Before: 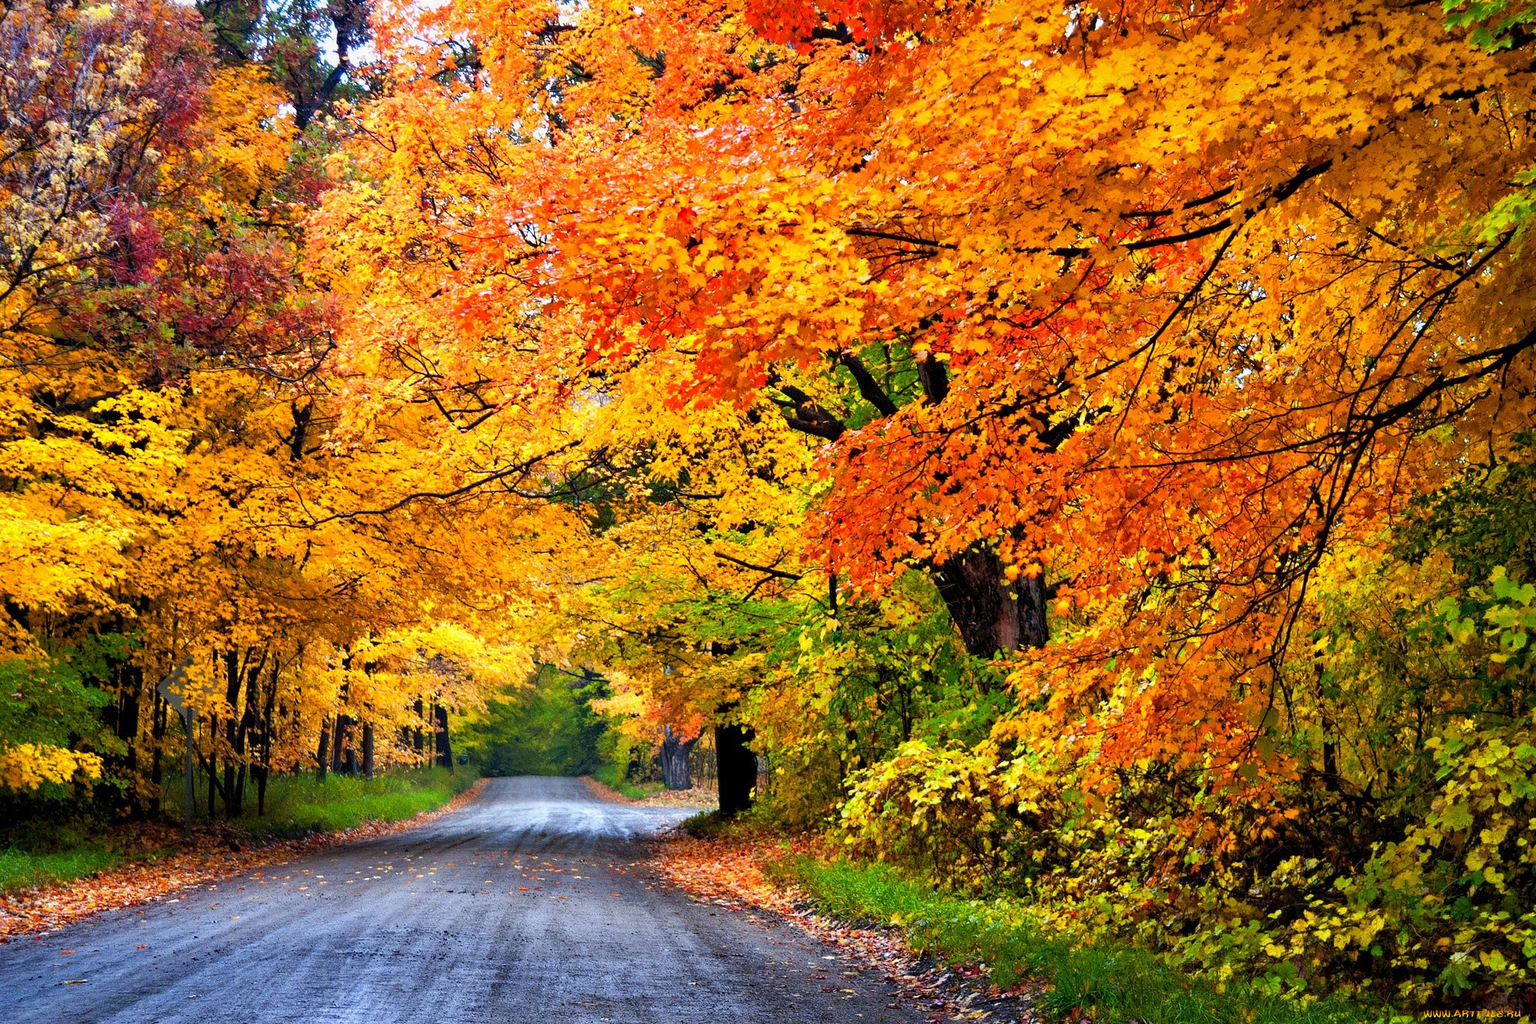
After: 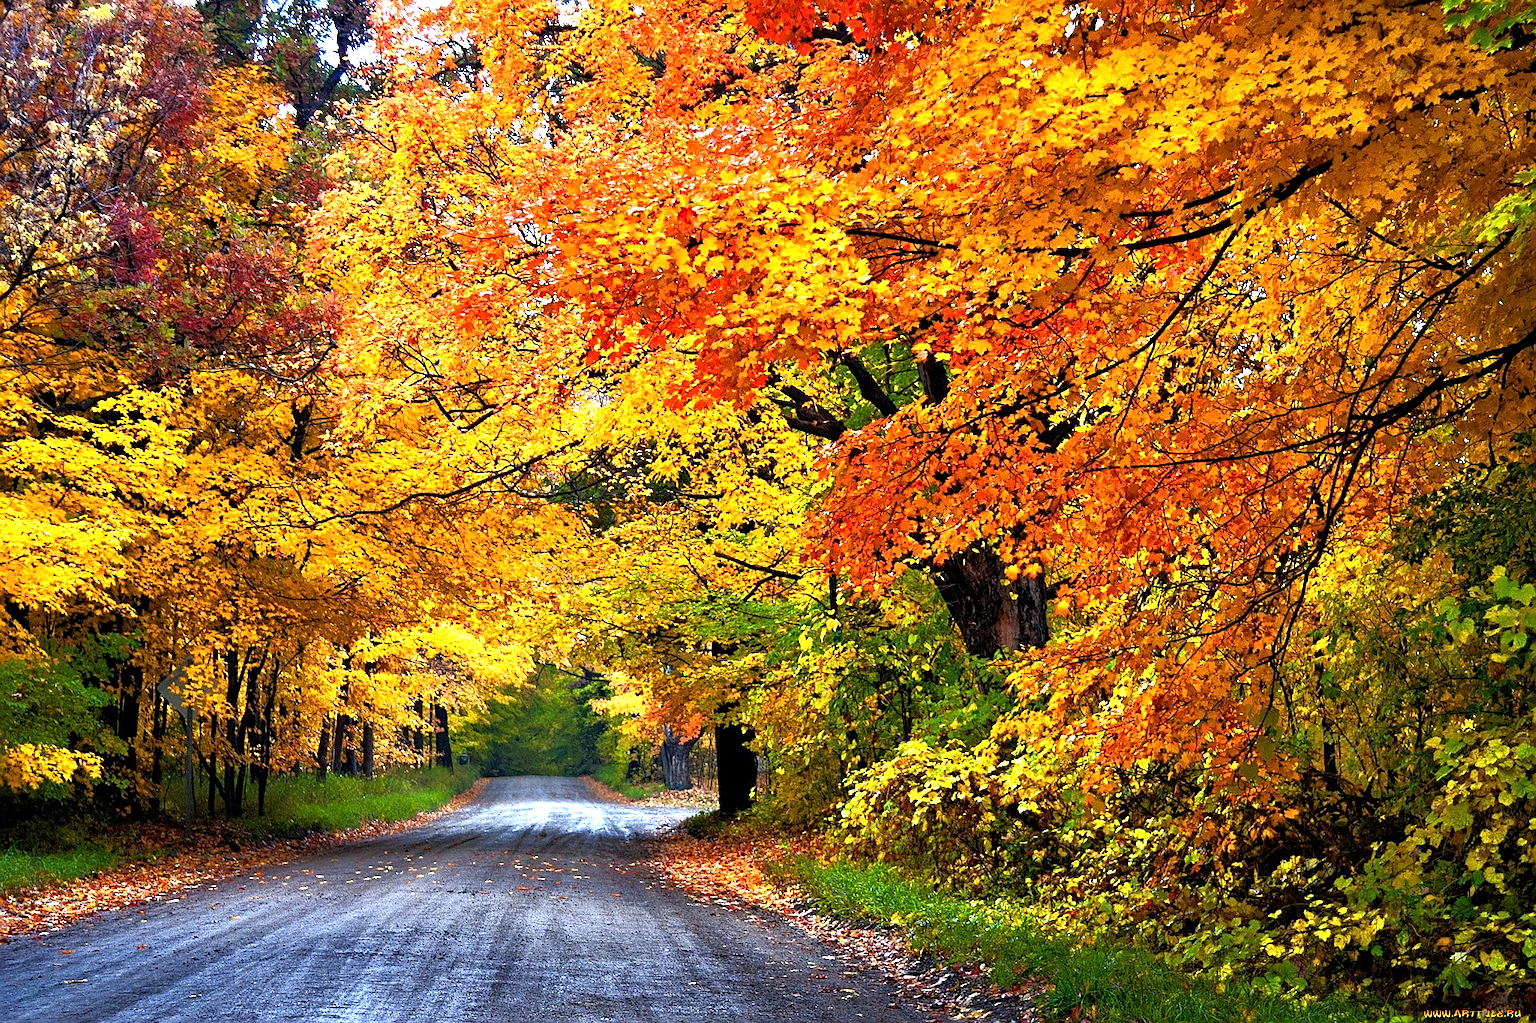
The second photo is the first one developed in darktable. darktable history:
tone equalizer: -8 EV 0.001 EV, -7 EV -0.001 EV, -6 EV 0.003 EV, -5 EV -0.034 EV, -4 EV -0.155 EV, -3 EV -0.153 EV, -2 EV 0.235 EV, -1 EV 0.717 EV, +0 EV 0.495 EV, edges refinement/feathering 500, mask exposure compensation -1.57 EV, preserve details no
sharpen: on, module defaults
